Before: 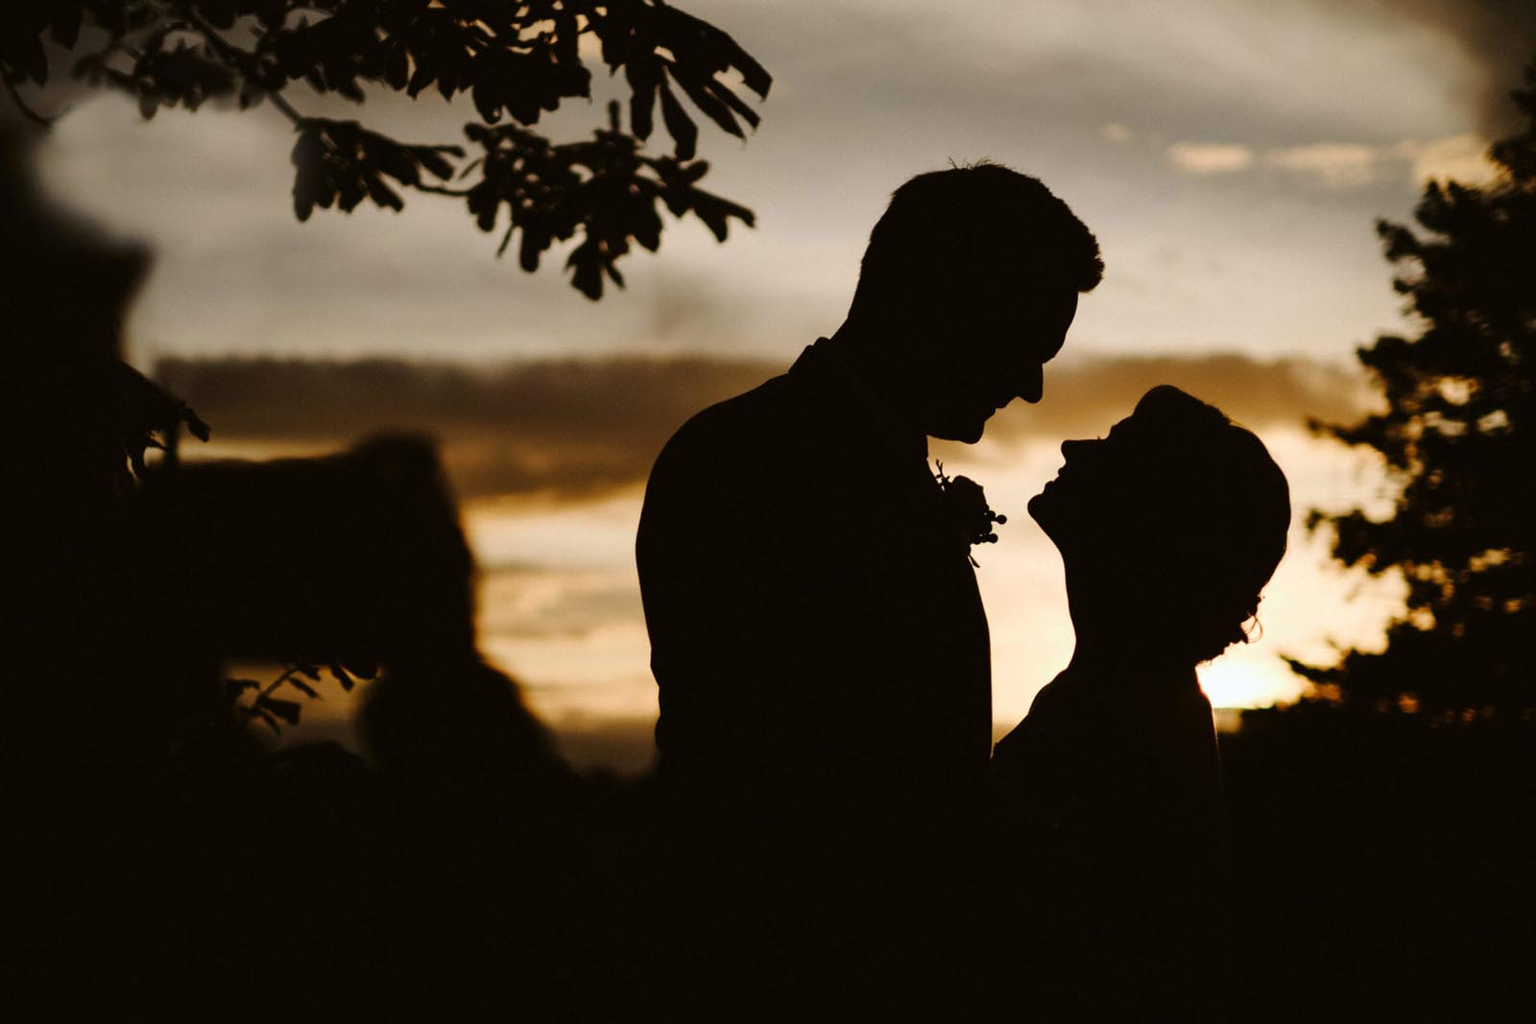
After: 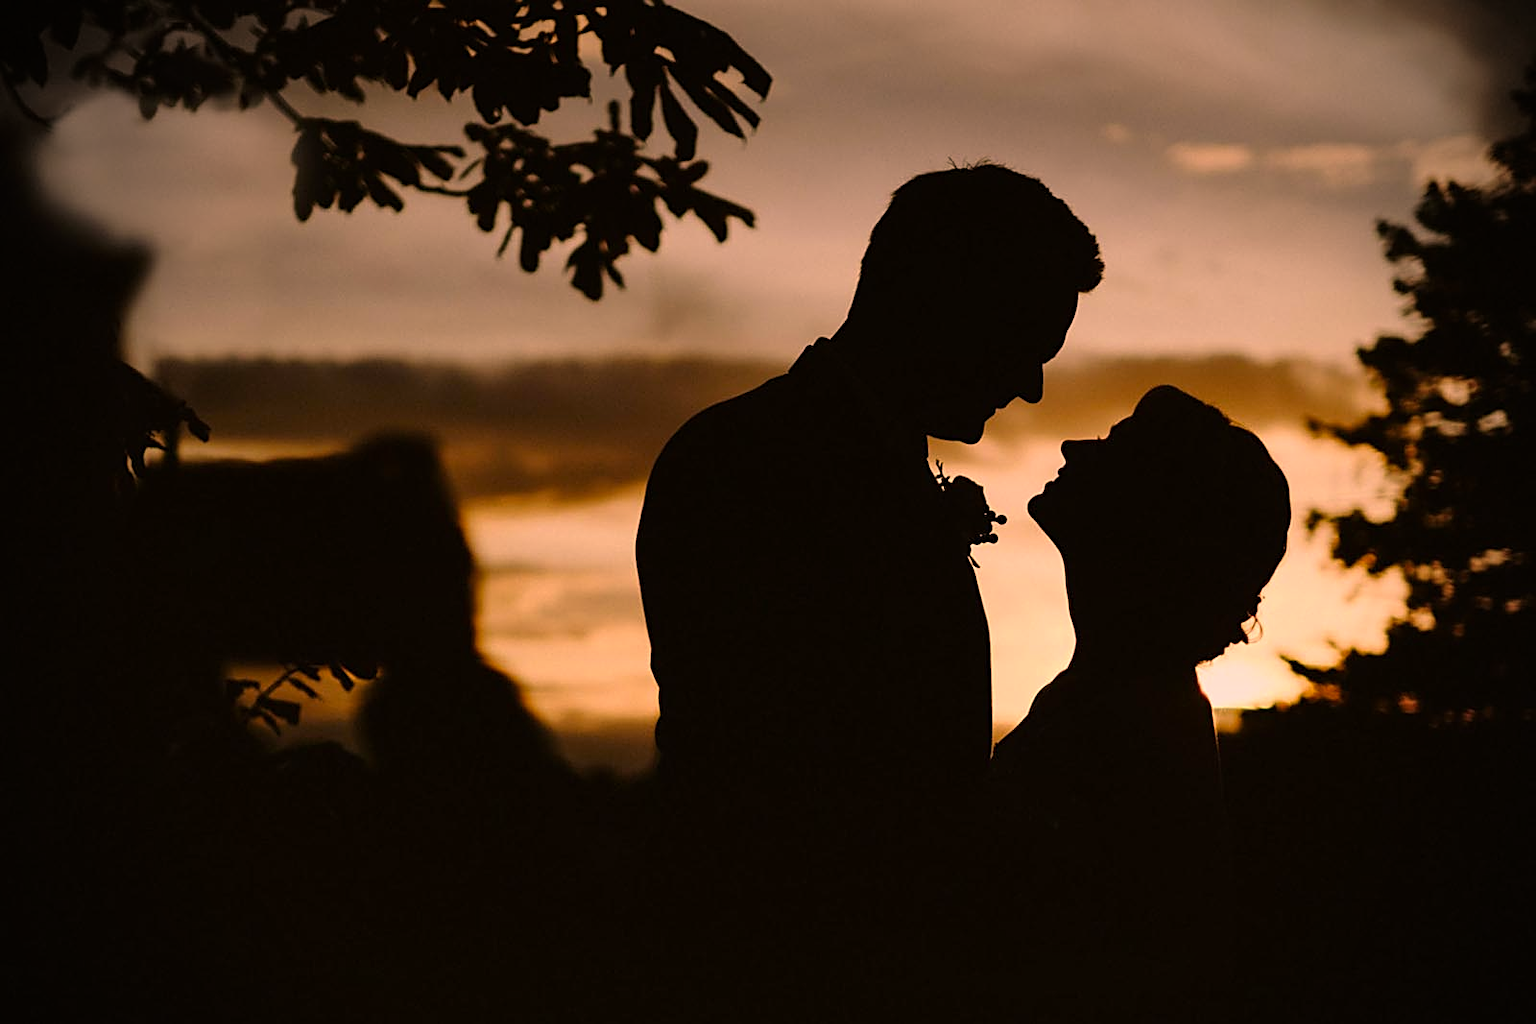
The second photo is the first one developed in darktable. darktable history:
sharpen: on, module defaults
vignetting: on, module defaults
graduated density: on, module defaults
color correction: highlights a* 21.16, highlights b* 19.61
